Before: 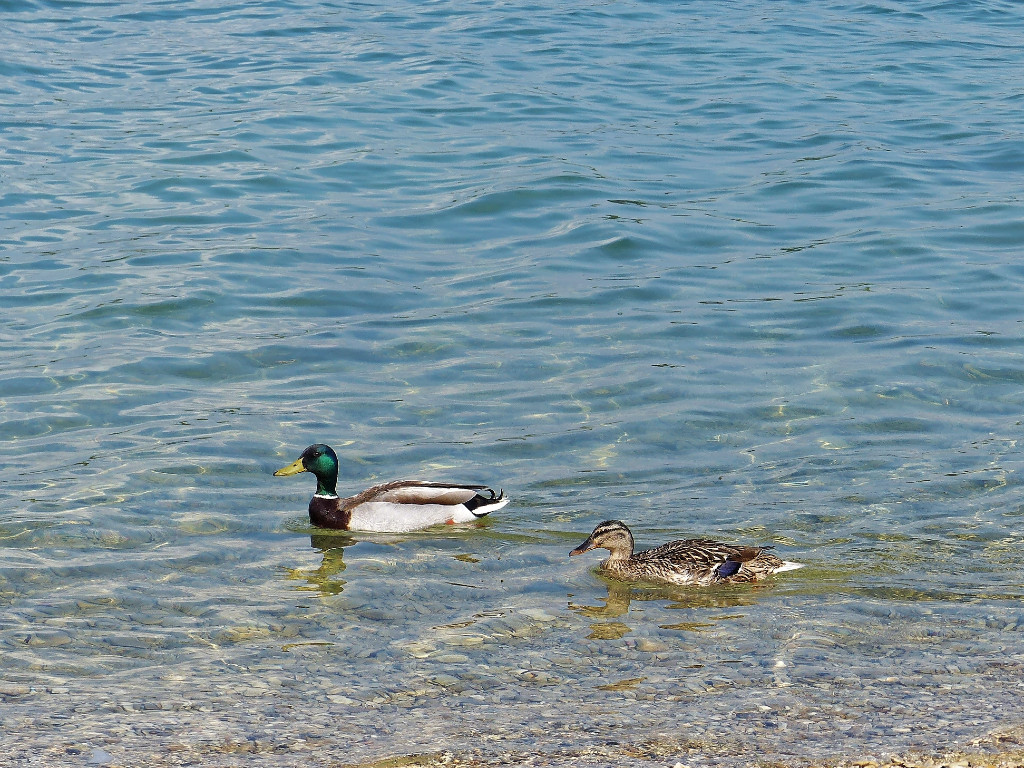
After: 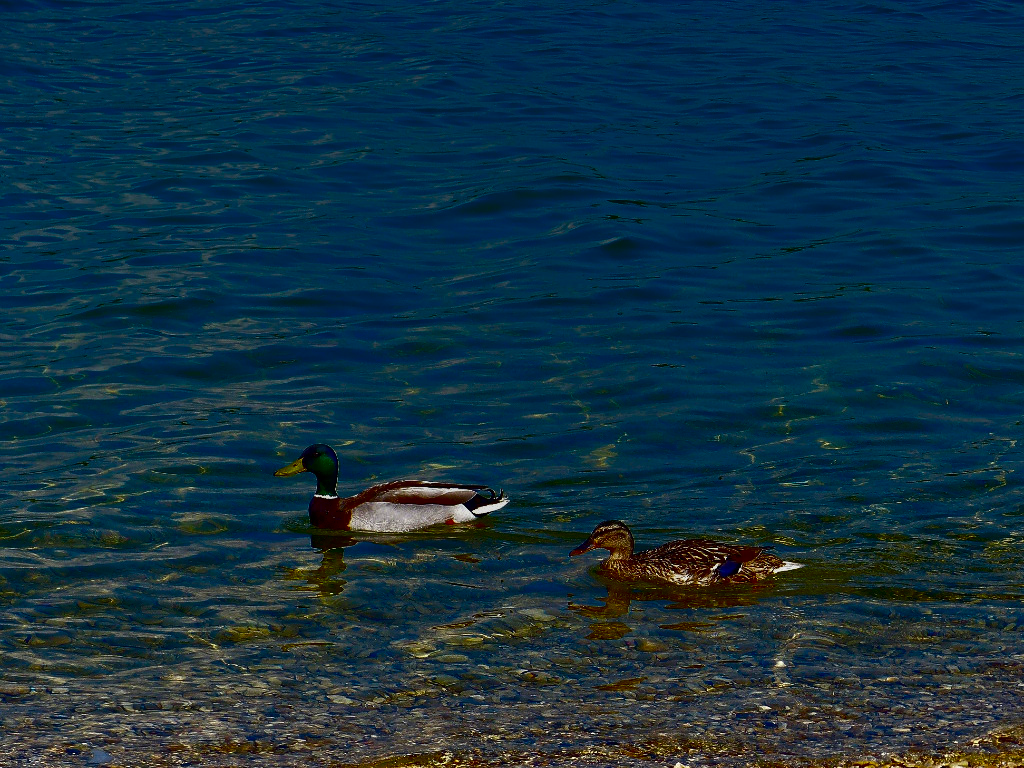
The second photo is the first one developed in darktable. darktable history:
contrast brightness saturation: brightness -1, saturation 1
graduated density: on, module defaults
